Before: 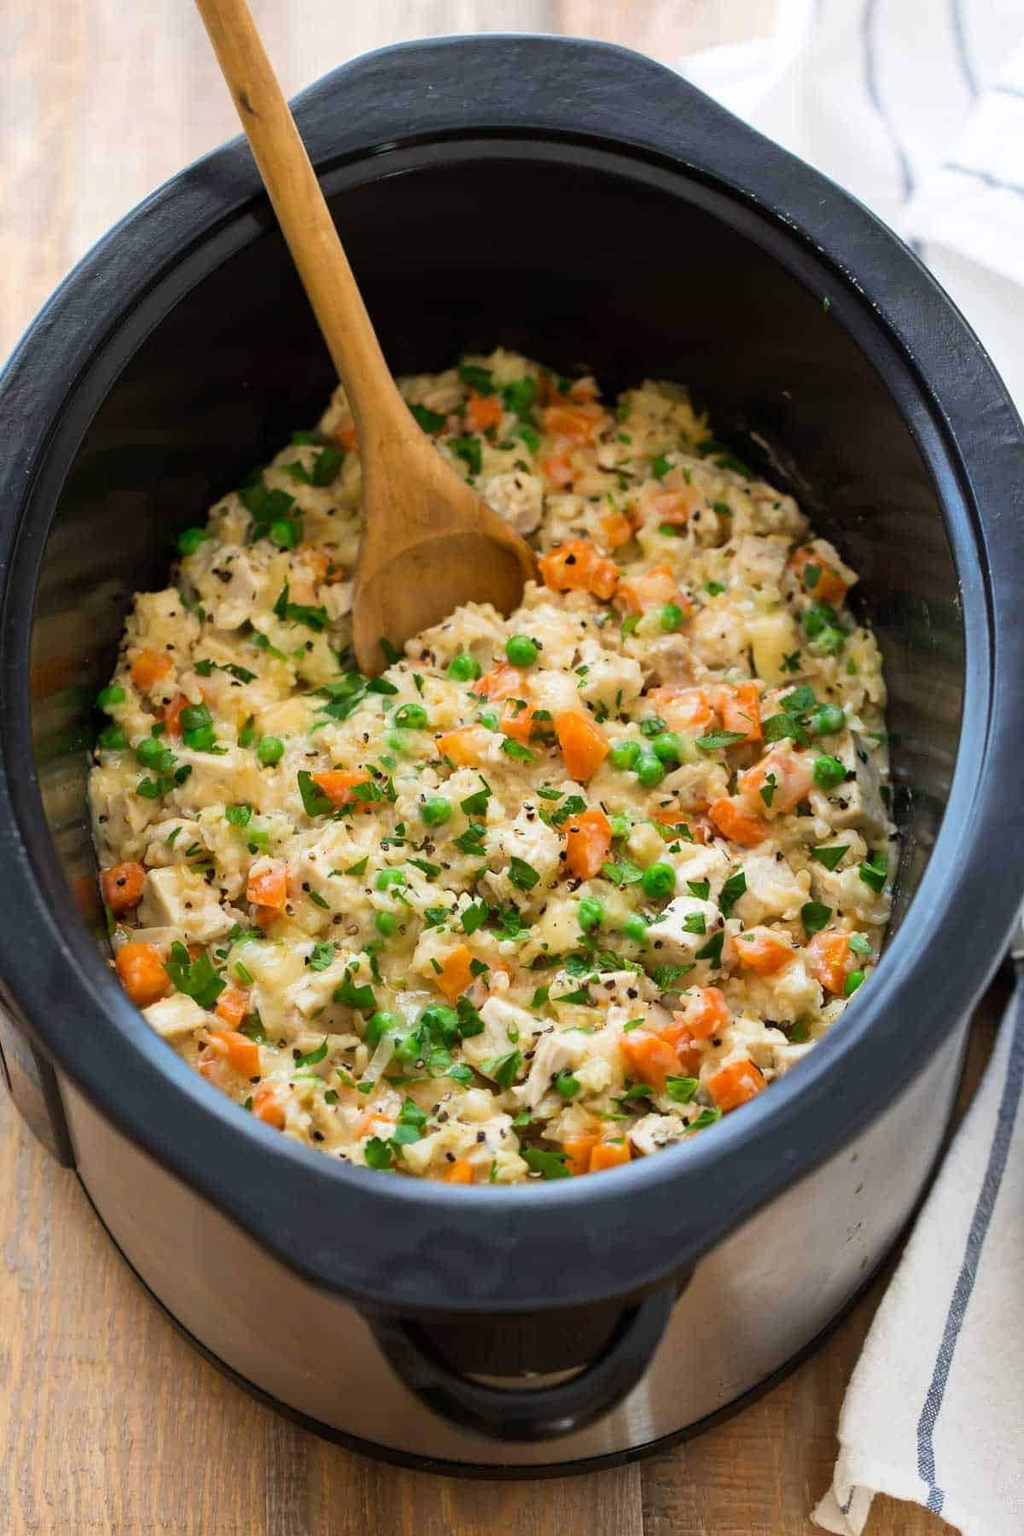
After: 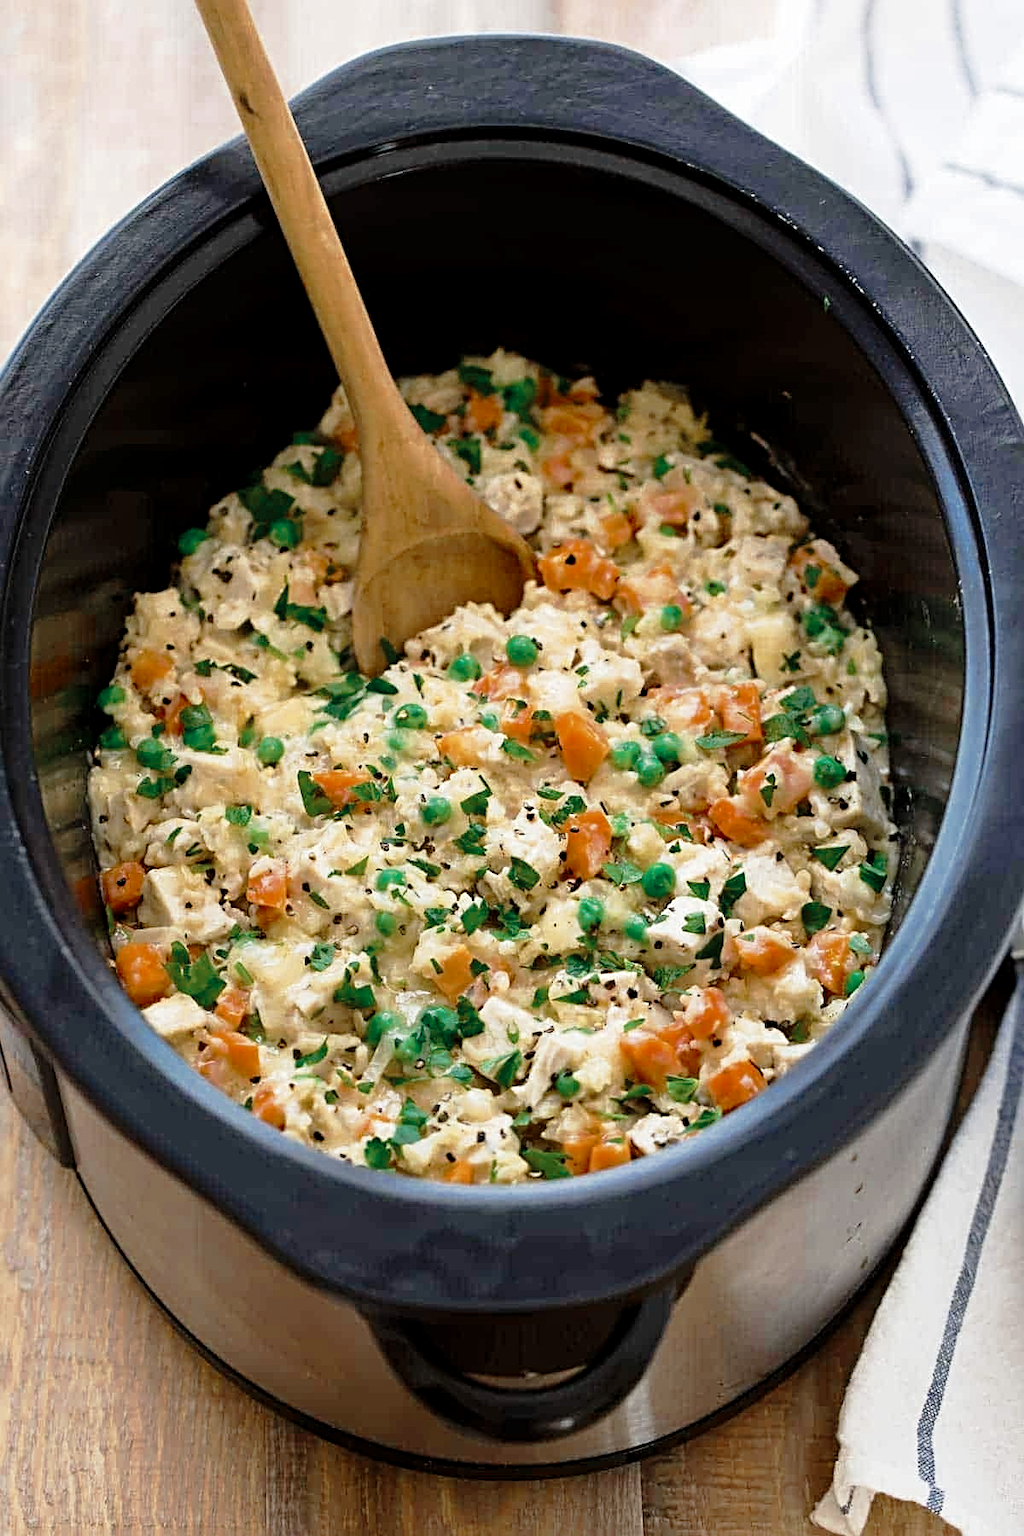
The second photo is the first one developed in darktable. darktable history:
color zones: curves: ch0 [(0, 0.5) (0.125, 0.4) (0.25, 0.5) (0.375, 0.4) (0.5, 0.4) (0.625, 0.35) (0.75, 0.35) (0.875, 0.5)]; ch1 [(0, 0.35) (0.125, 0.45) (0.25, 0.35) (0.375, 0.35) (0.5, 0.35) (0.625, 0.35) (0.75, 0.45) (0.875, 0.35)]; ch2 [(0, 0.6) (0.125, 0.5) (0.25, 0.5) (0.375, 0.6) (0.5, 0.6) (0.625, 0.5) (0.75, 0.5) (0.875, 0.5)]
tone curve: curves: ch0 [(0.024, 0) (0.075, 0.034) (0.145, 0.098) (0.257, 0.259) (0.408, 0.45) (0.611, 0.64) (0.81, 0.857) (1, 1)]; ch1 [(0, 0) (0.287, 0.198) (0.501, 0.506) (0.56, 0.57) (0.712, 0.777) (0.976, 0.992)]; ch2 [(0, 0) (0.5, 0.5) (0.523, 0.552) (0.59, 0.603) (0.681, 0.754) (1, 1)], preserve colors none
sharpen: radius 3.956
